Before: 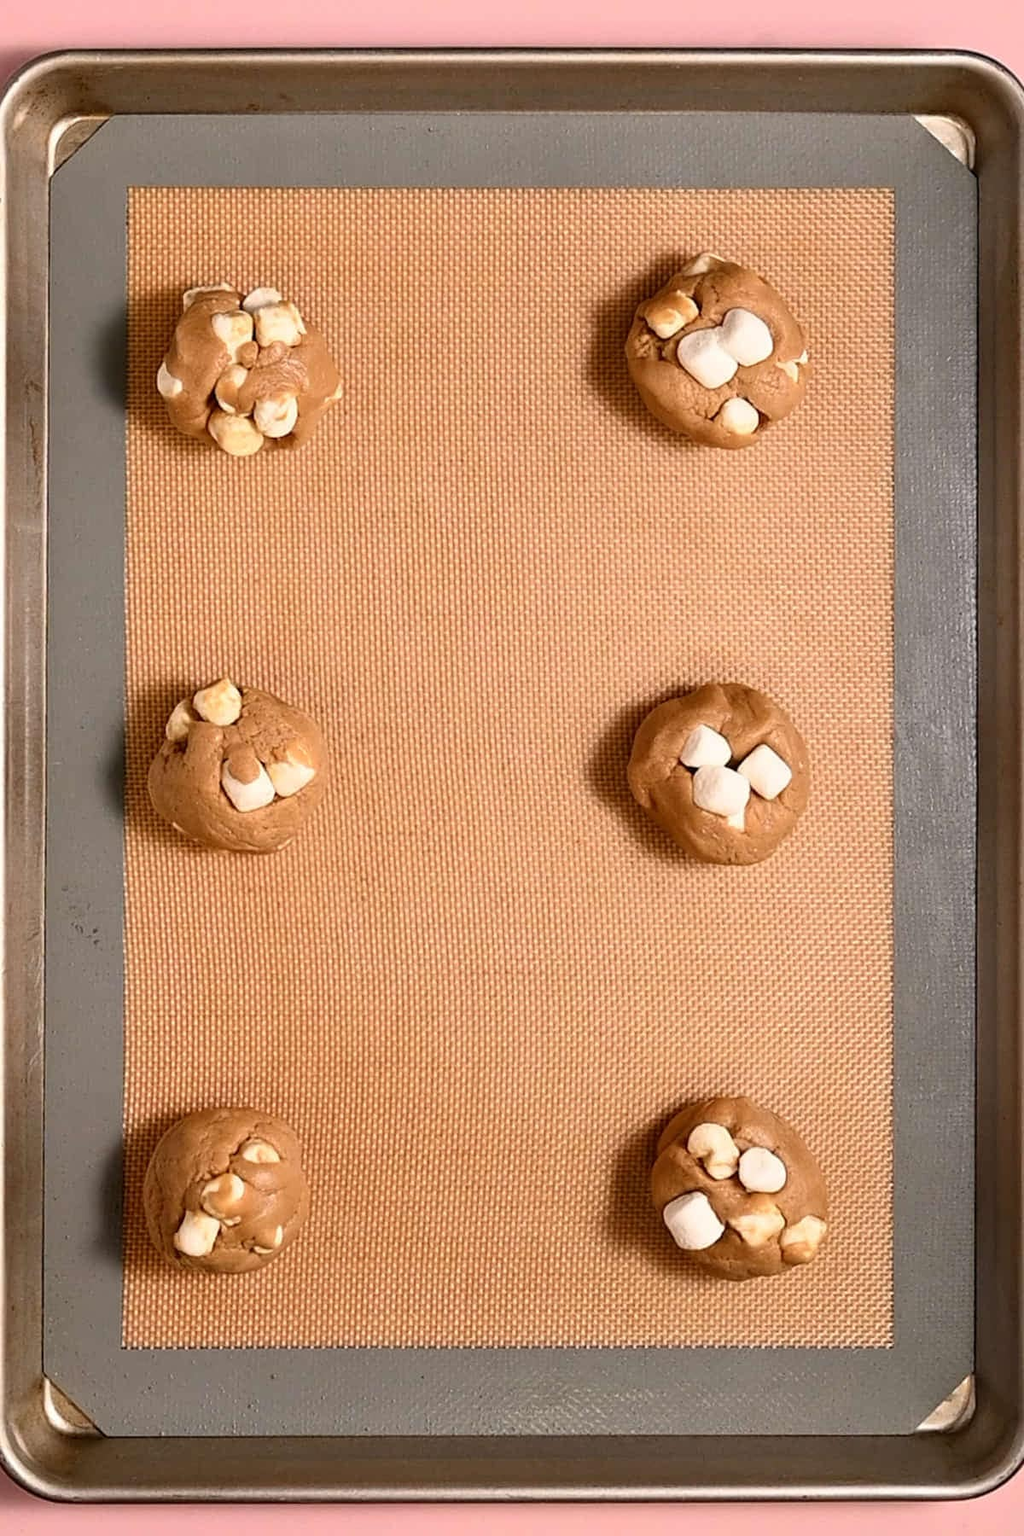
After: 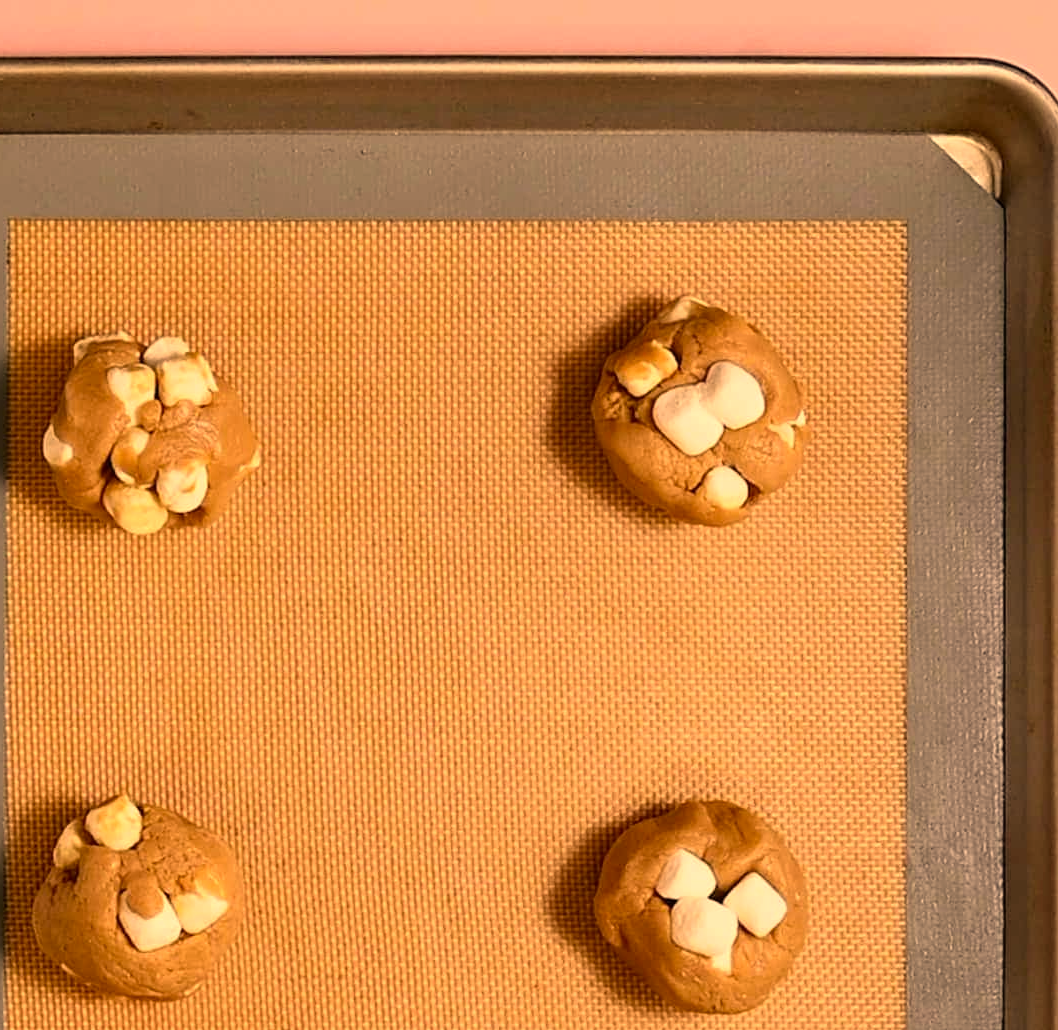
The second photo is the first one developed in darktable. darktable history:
crop and rotate: left 11.812%, bottom 42.776%
color correction: highlights a* 15, highlights b* 31.55
